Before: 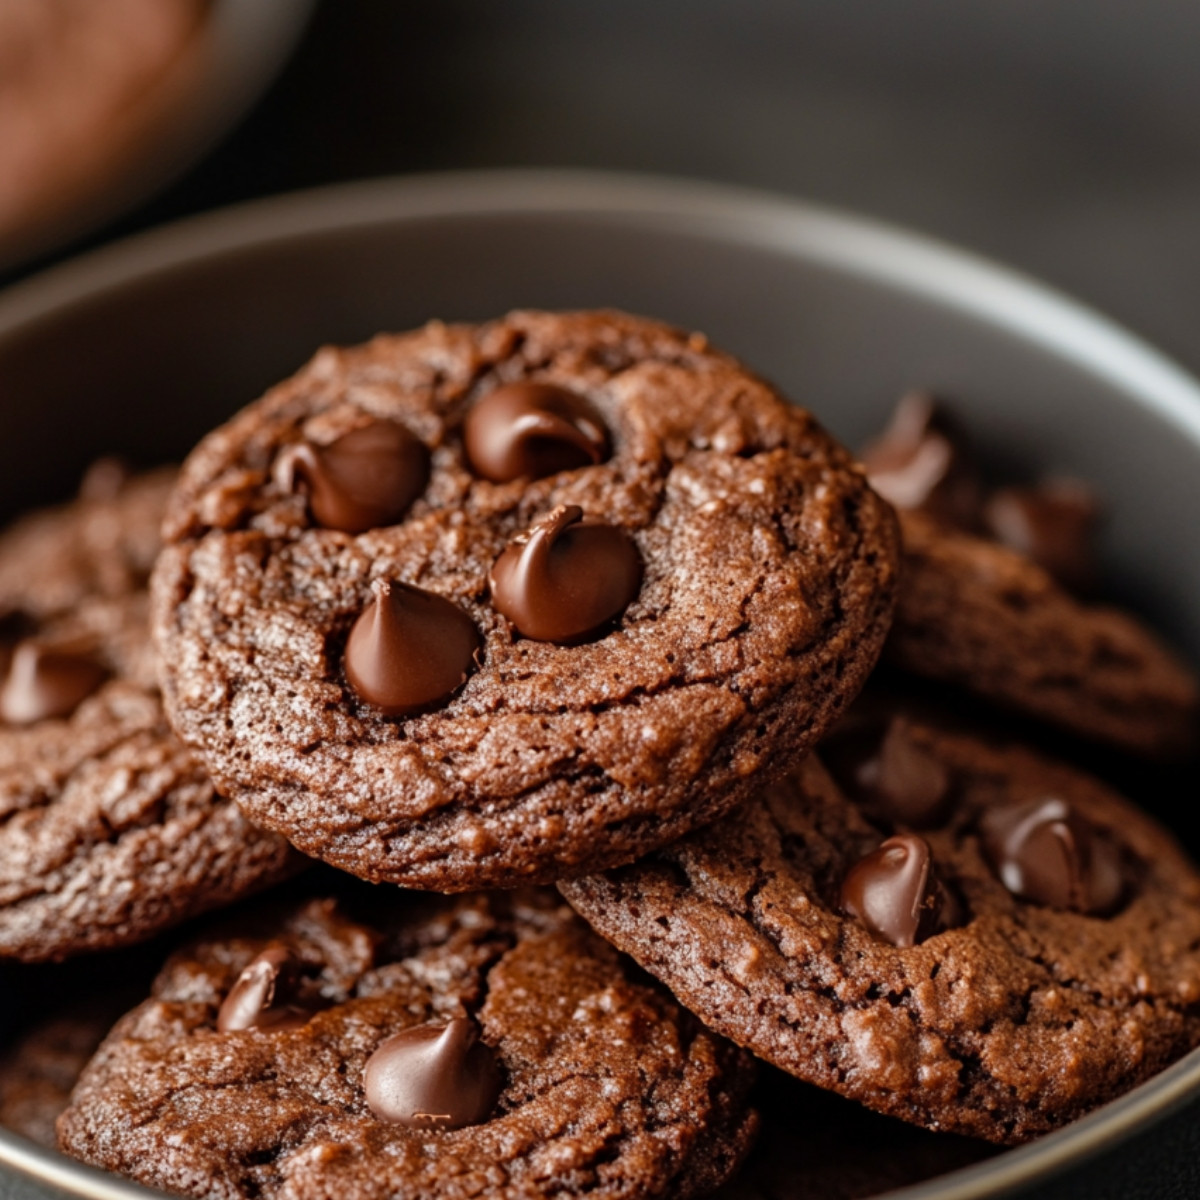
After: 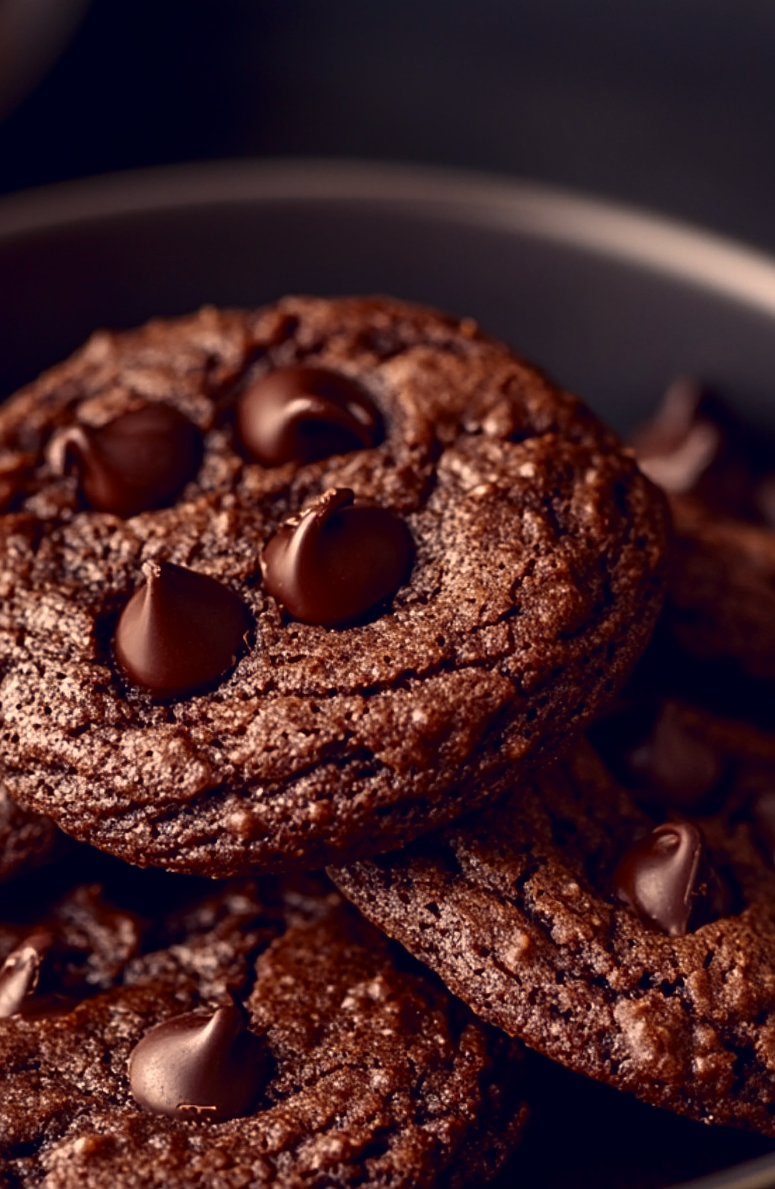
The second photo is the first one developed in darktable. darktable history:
crop and rotate: left 18.442%, right 15.508%
rotate and perspective: rotation 0.226°, lens shift (vertical) -0.042, crop left 0.023, crop right 0.982, crop top 0.006, crop bottom 0.994
contrast brightness saturation: contrast 0.1, brightness -0.26, saturation 0.14
color correction: highlights a* 19.59, highlights b* 27.49, shadows a* 3.46, shadows b* -17.28, saturation 0.73
sharpen: on, module defaults
